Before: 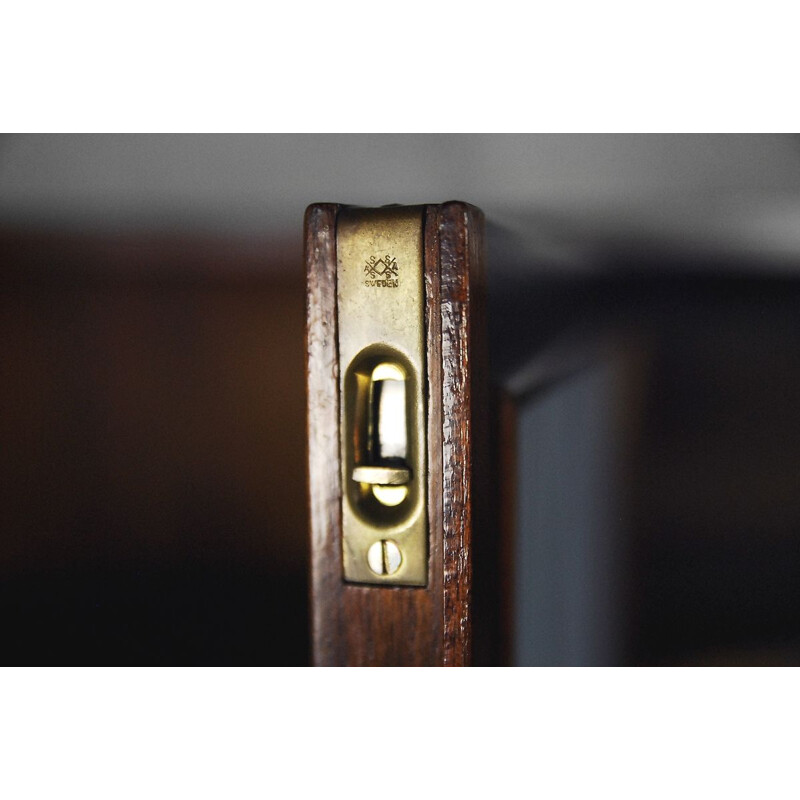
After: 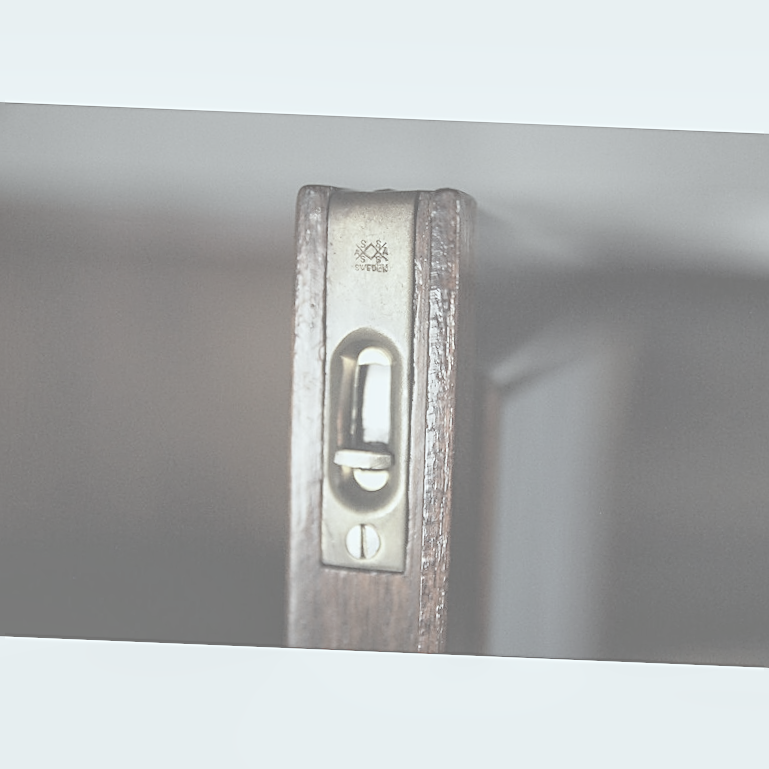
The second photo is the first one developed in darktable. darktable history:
crop and rotate: angle -2.36°
contrast brightness saturation: contrast -0.322, brightness 0.754, saturation -0.778
color zones: curves: ch1 [(0, 0.525) (0.143, 0.556) (0.286, 0.52) (0.429, 0.5) (0.571, 0.5) (0.714, 0.5) (0.857, 0.503) (1, 0.525)]
local contrast: on, module defaults
color correction: highlights a* -2.8, highlights b* -2.26, shadows a* 2.38, shadows b* 2.69
exposure: compensate exposure bias true, compensate highlight preservation false
sharpen: on, module defaults
